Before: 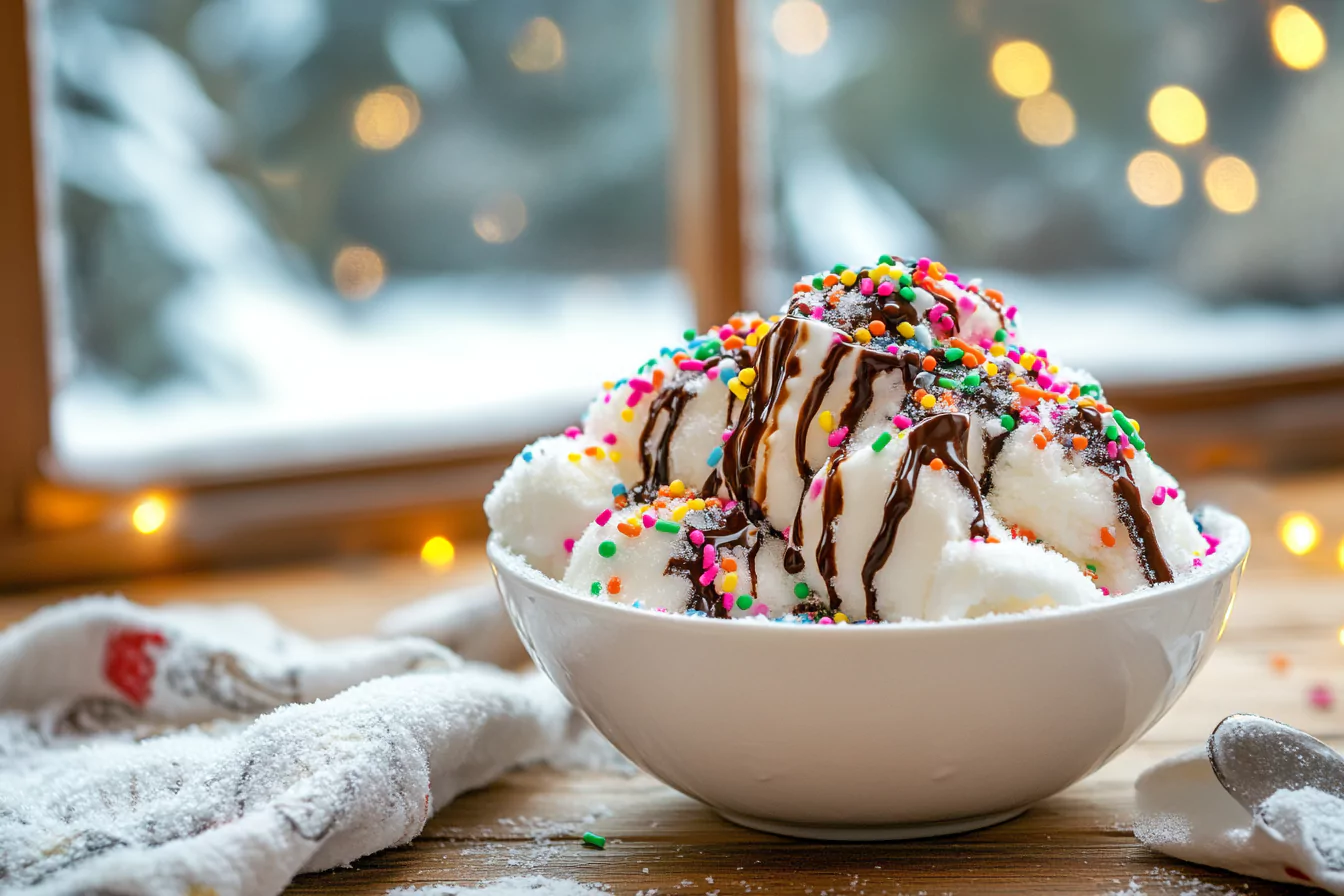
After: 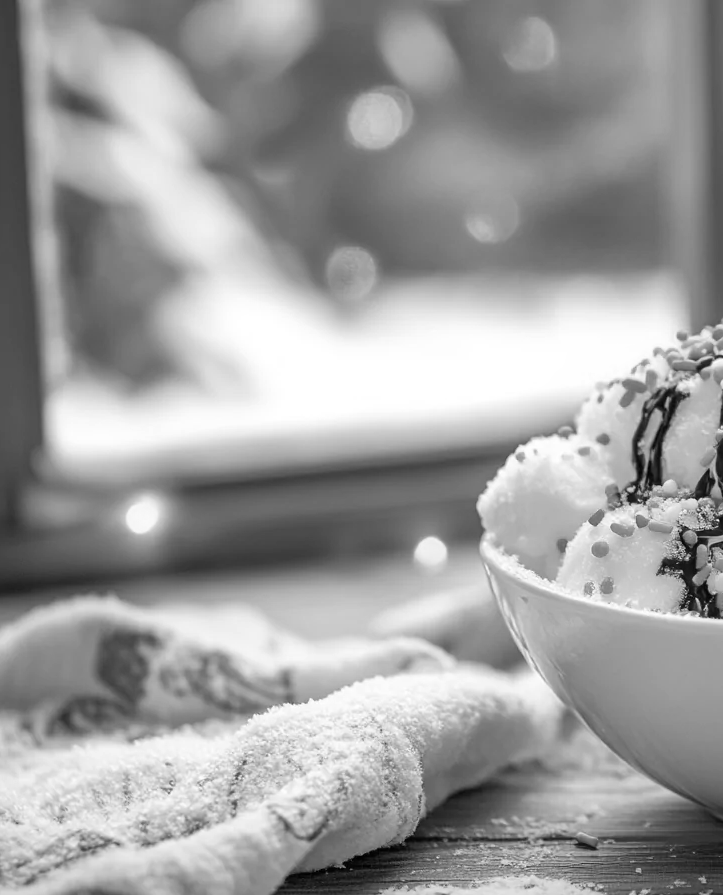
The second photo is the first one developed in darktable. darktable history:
monochrome: on, module defaults
crop: left 0.587%, right 45.588%, bottom 0.086%
